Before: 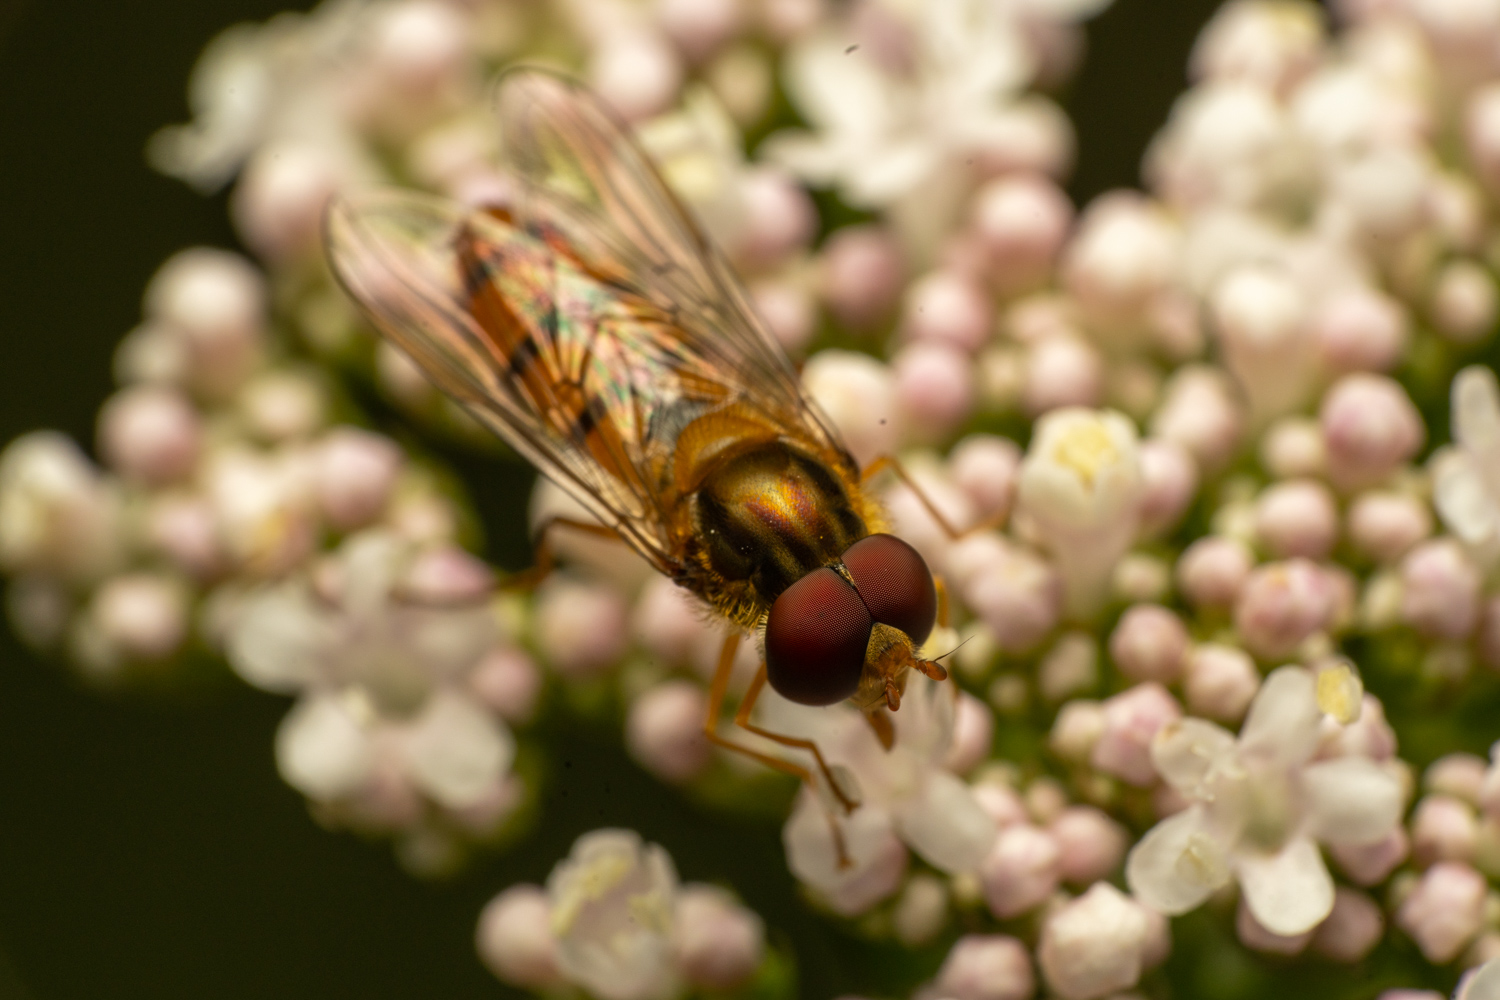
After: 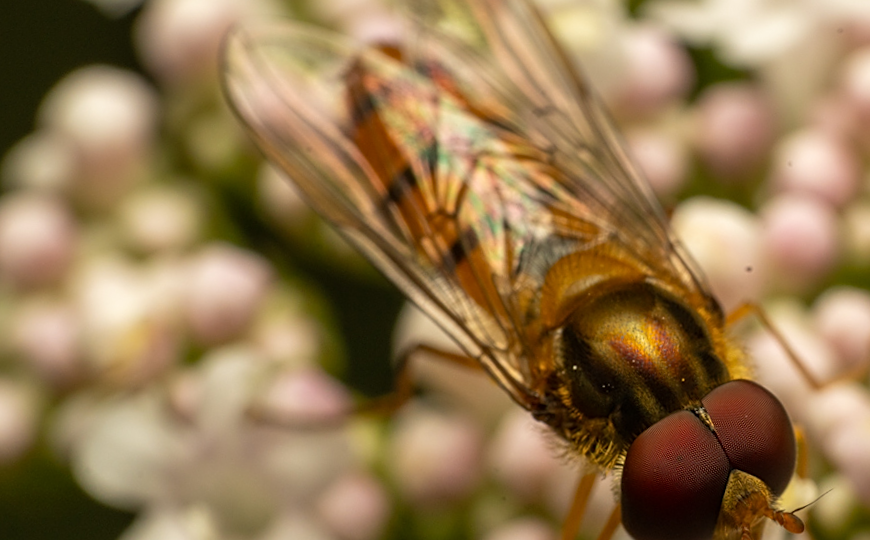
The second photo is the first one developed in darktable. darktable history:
crop and rotate: angle -4.99°, left 2.122%, top 6.945%, right 27.566%, bottom 30.519%
rotate and perspective: rotation -1.68°, lens shift (vertical) -0.146, crop left 0.049, crop right 0.912, crop top 0.032, crop bottom 0.96
sharpen: on, module defaults
